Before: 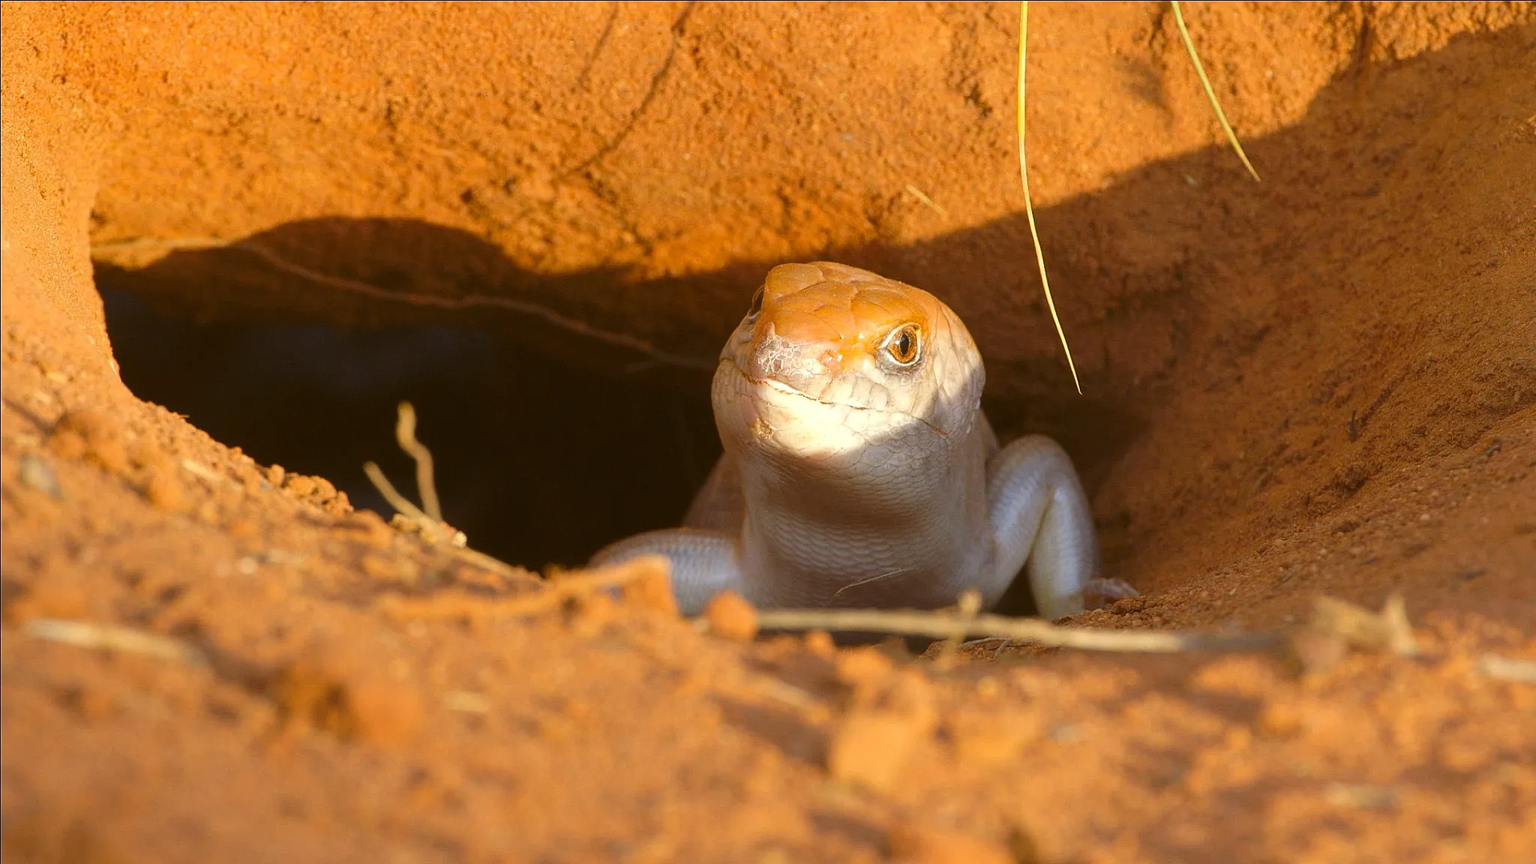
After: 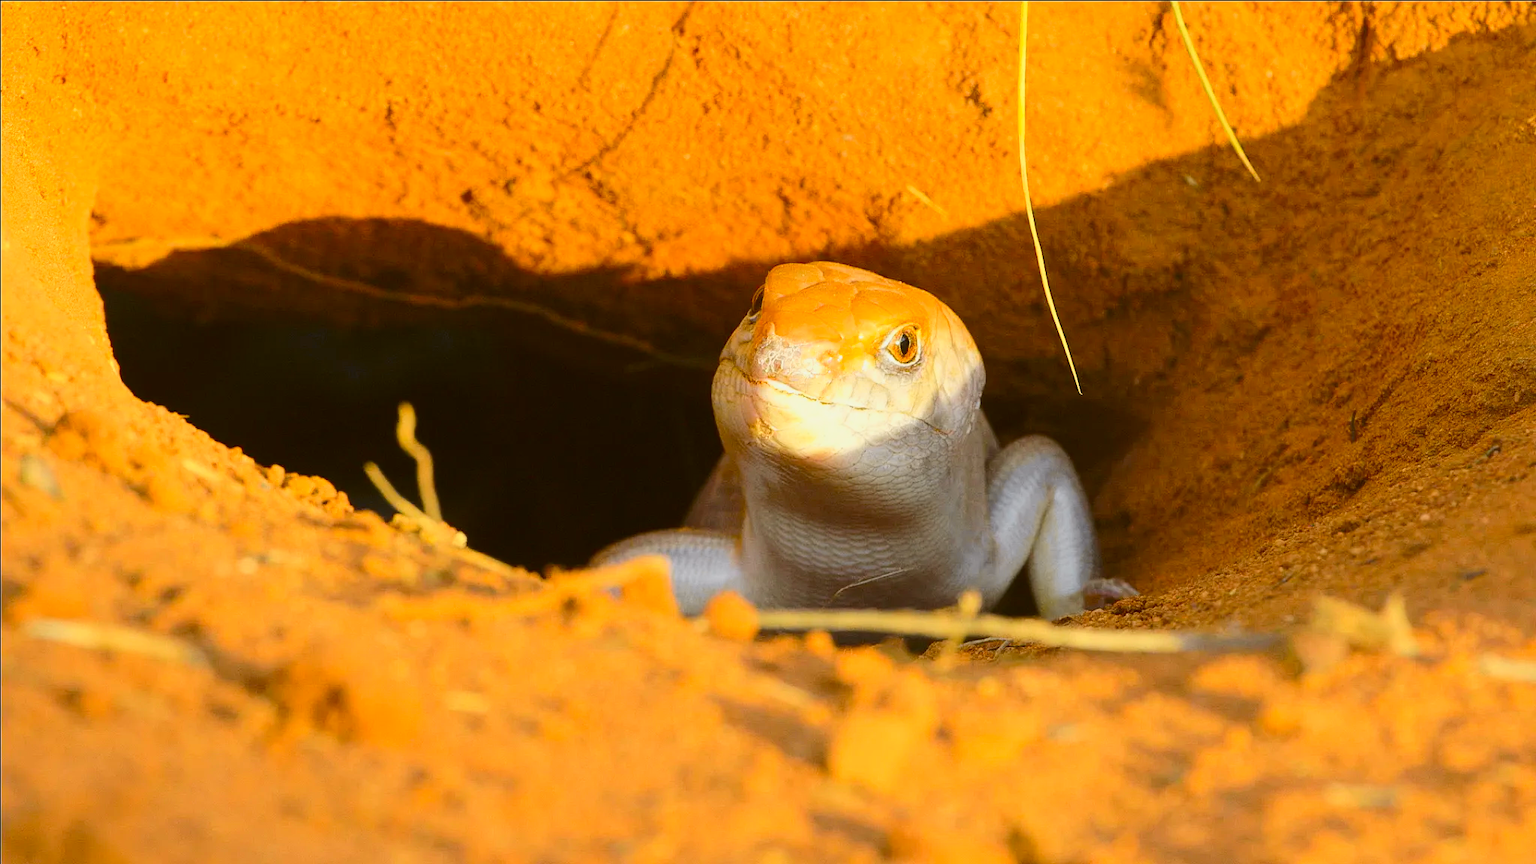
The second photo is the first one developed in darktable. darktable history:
tone curve: curves: ch0 [(0, 0) (0.11, 0.081) (0.256, 0.259) (0.398, 0.475) (0.498, 0.611) (0.65, 0.757) (0.835, 0.883) (1, 0.961)]; ch1 [(0, 0) (0.346, 0.307) (0.408, 0.369) (0.453, 0.457) (0.482, 0.479) (0.502, 0.498) (0.521, 0.51) (0.553, 0.554) (0.618, 0.65) (0.693, 0.727) (1, 1)]; ch2 [(0, 0) (0.366, 0.337) (0.434, 0.46) (0.485, 0.494) (0.5, 0.494) (0.511, 0.508) (0.537, 0.55) (0.579, 0.599) (0.621, 0.693) (1, 1)], color space Lab, independent channels, preserve colors none
